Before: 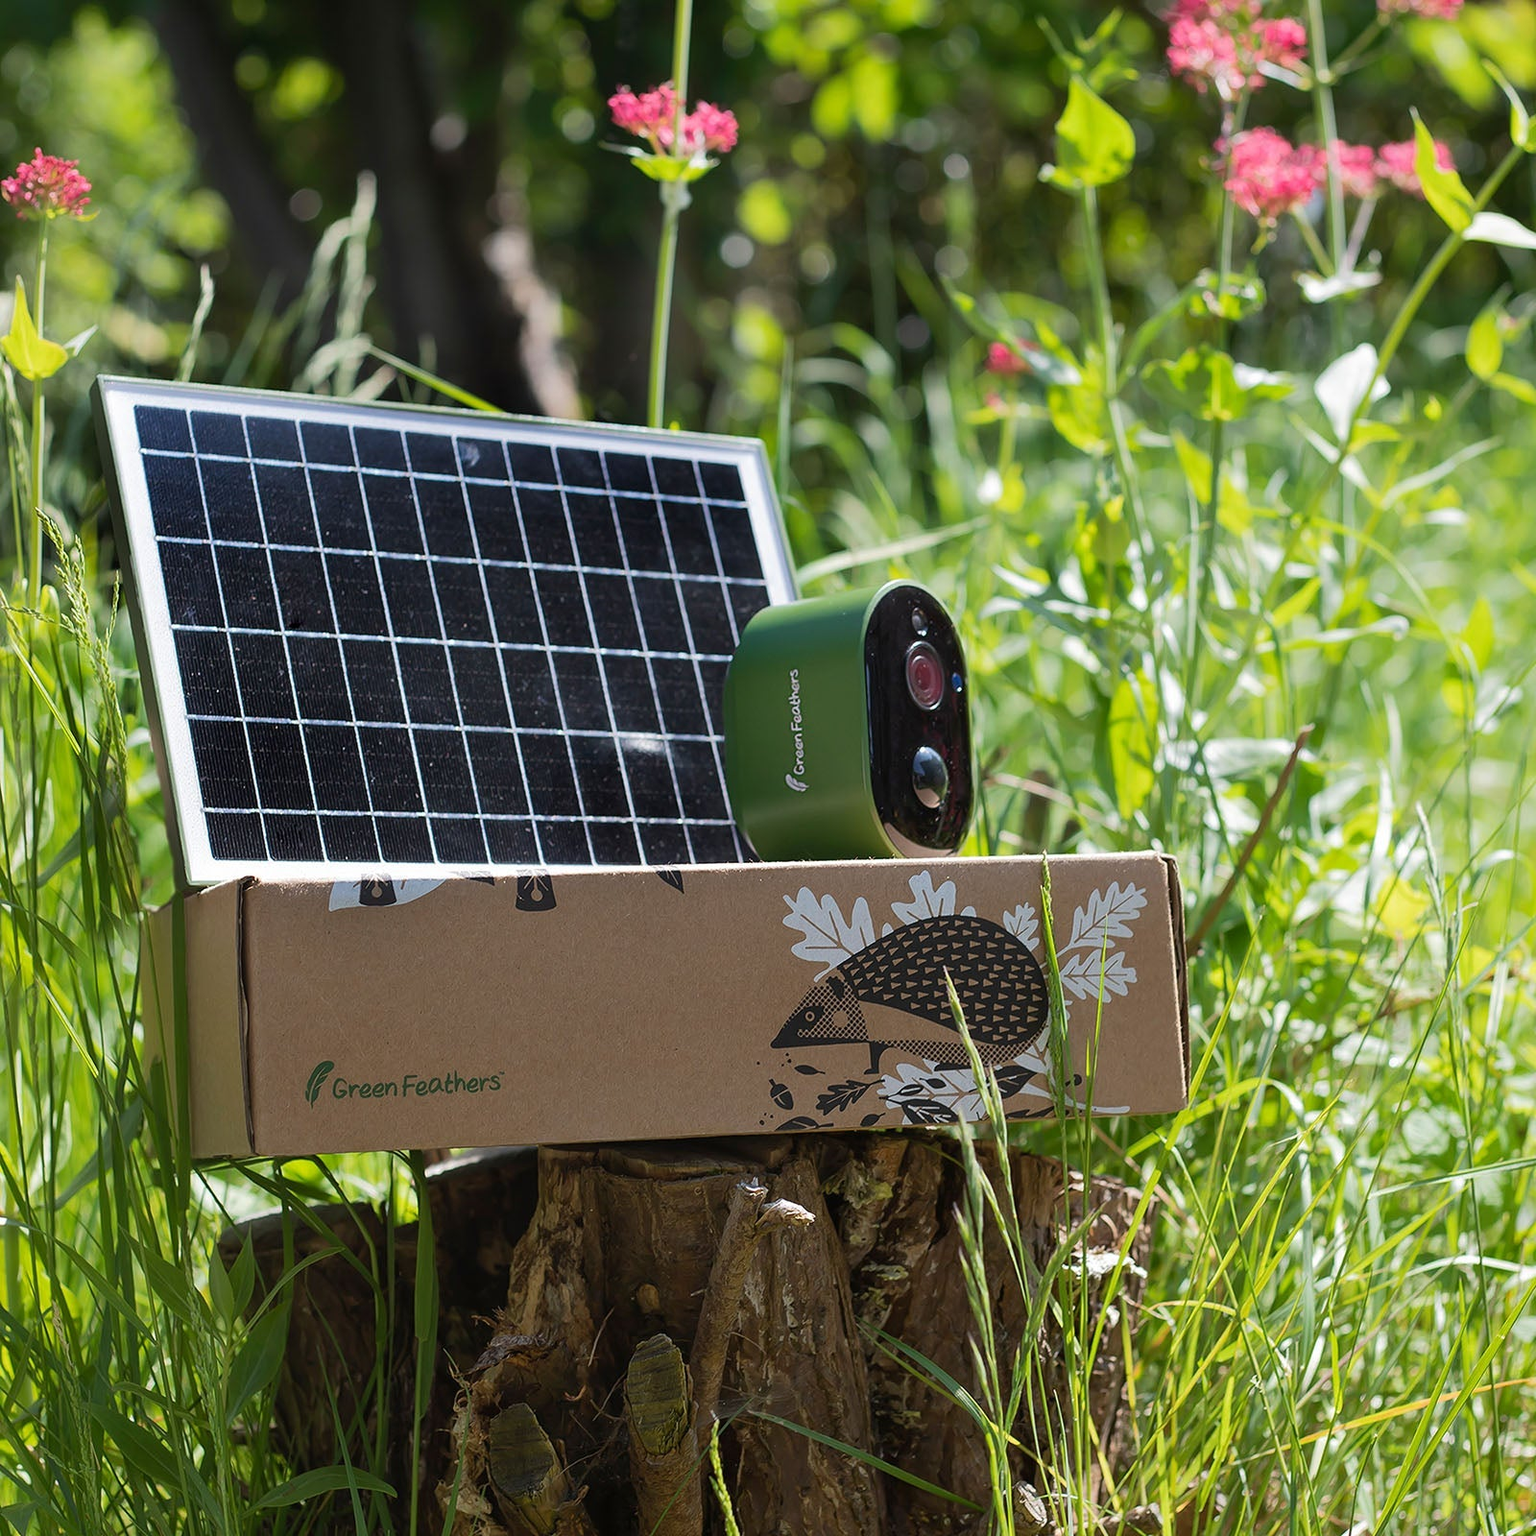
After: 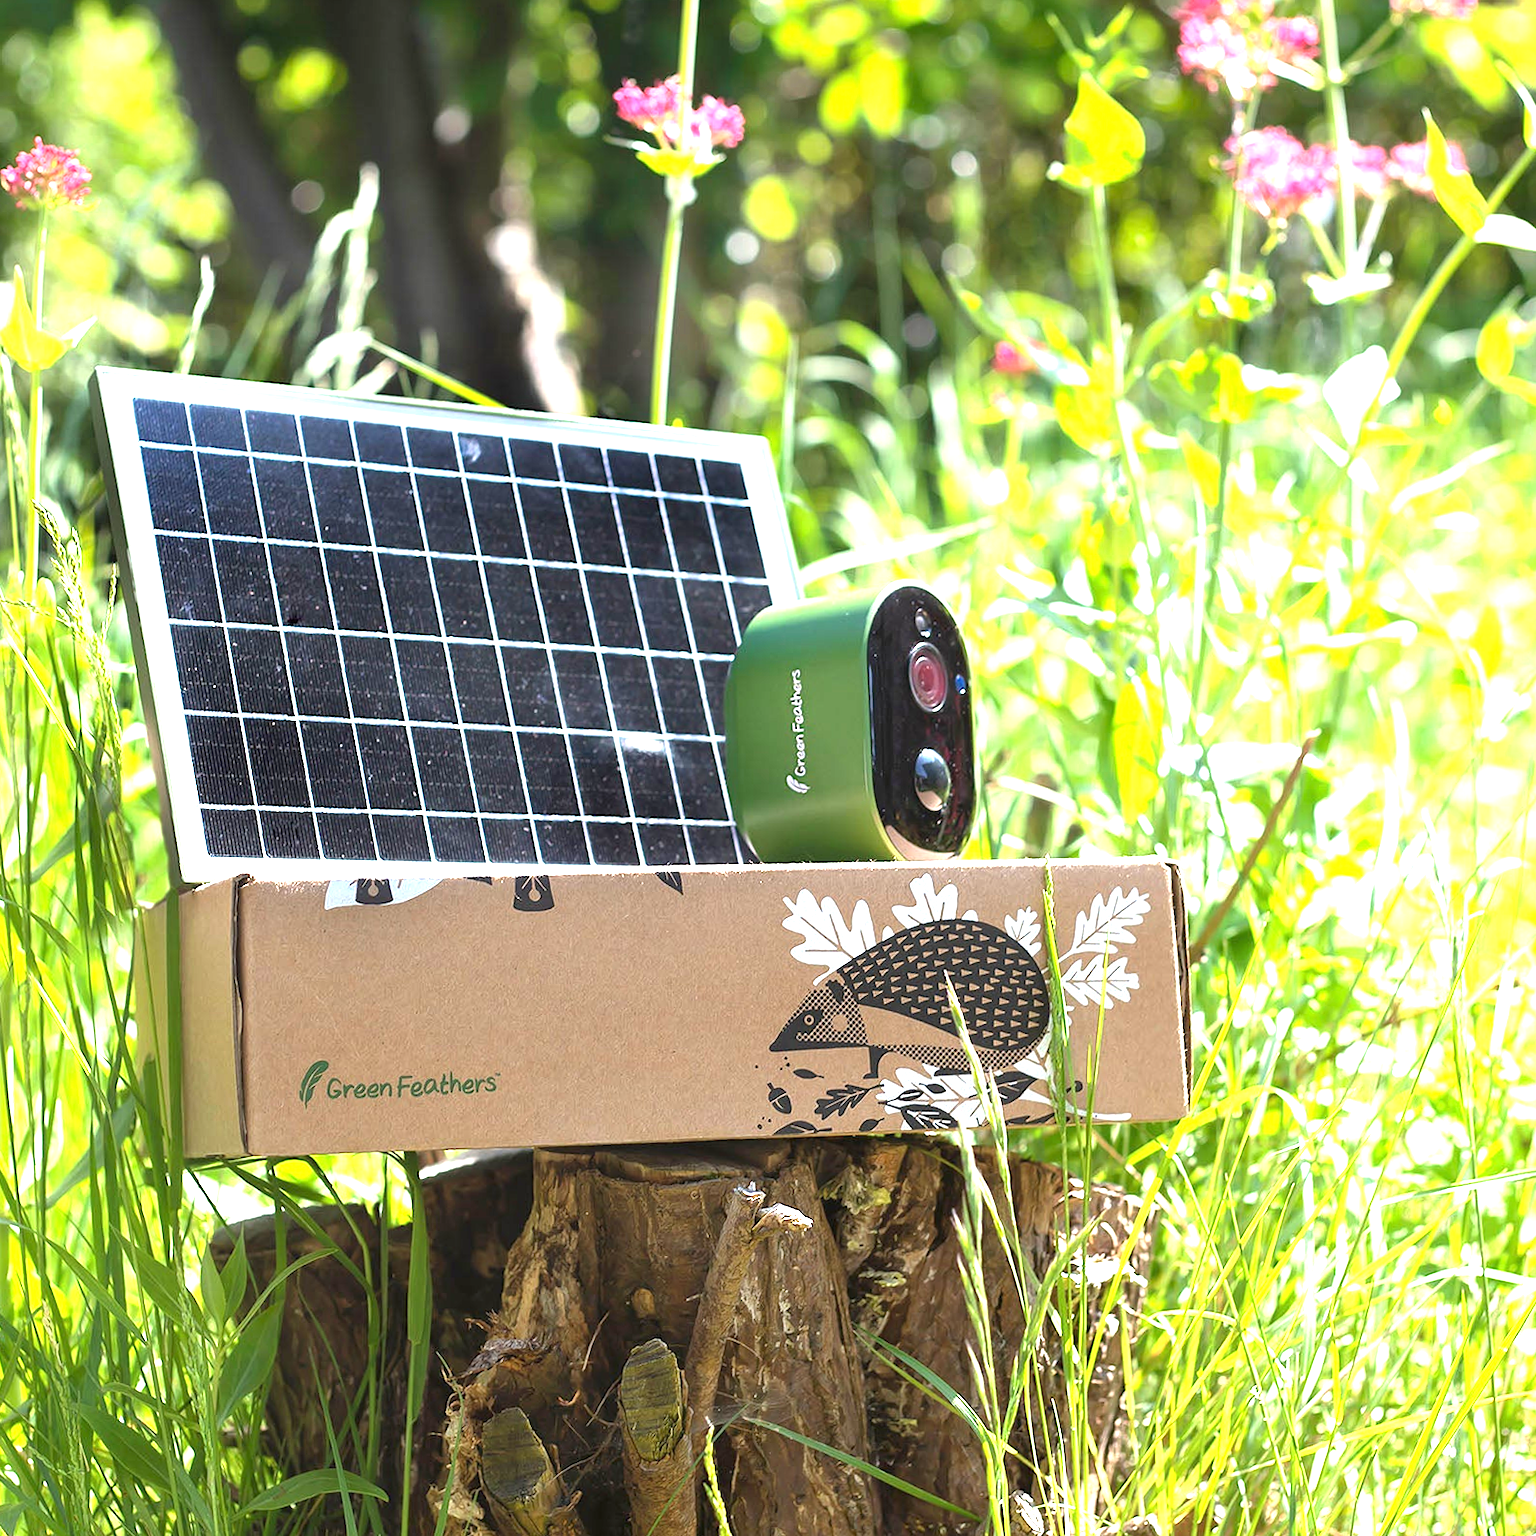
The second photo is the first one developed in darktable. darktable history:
crop and rotate: angle -0.5°
exposure: black level correction 0, exposure 1.741 EV, compensate exposure bias true, compensate highlight preservation false
